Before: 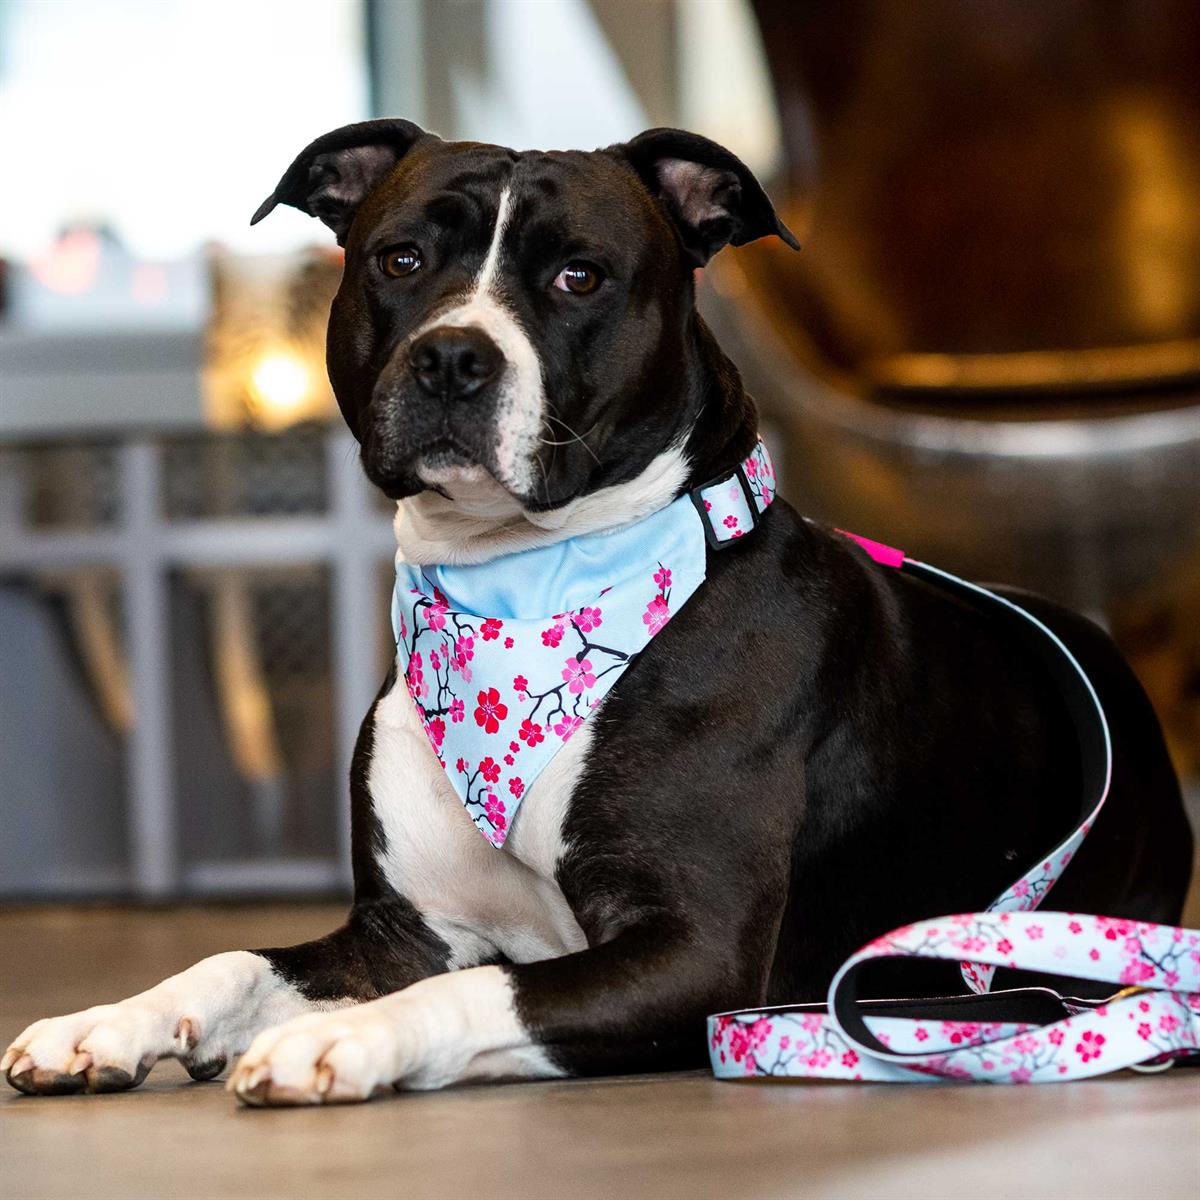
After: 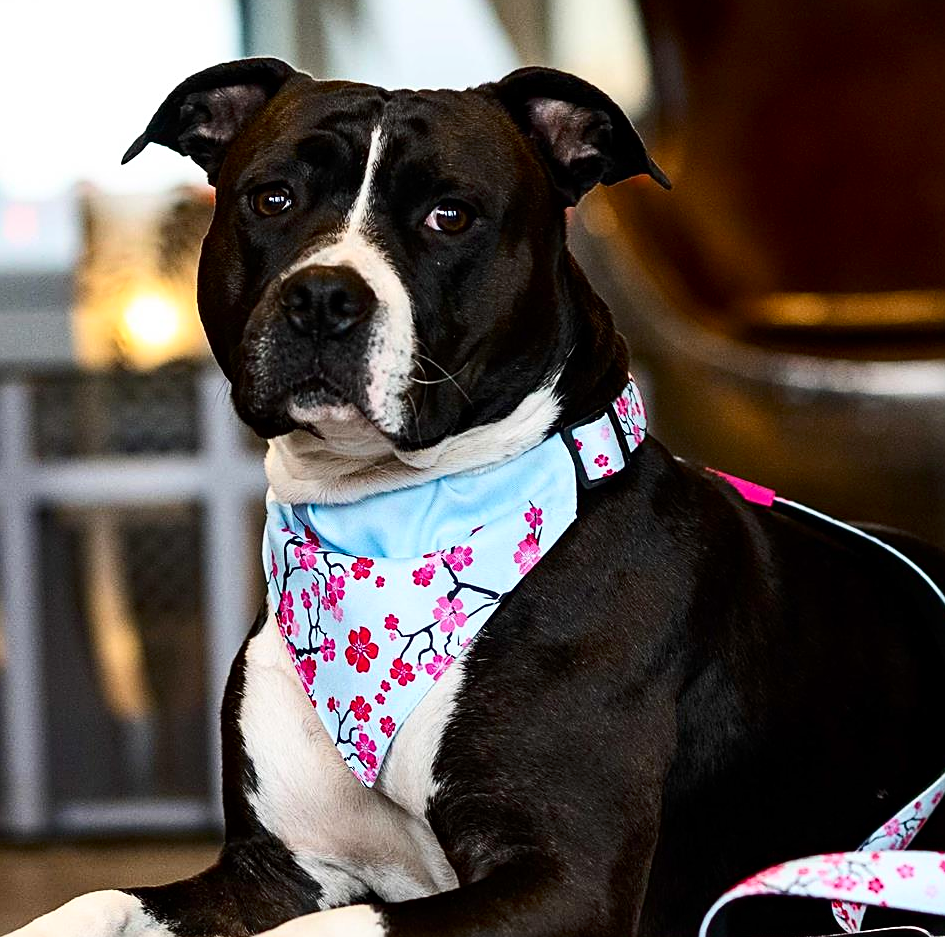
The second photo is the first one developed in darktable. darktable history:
sharpen: on, module defaults
crop and rotate: left 10.77%, top 5.1%, right 10.41%, bottom 16.76%
haze removal: compatibility mode true, adaptive false
contrast brightness saturation: contrast 0.22
